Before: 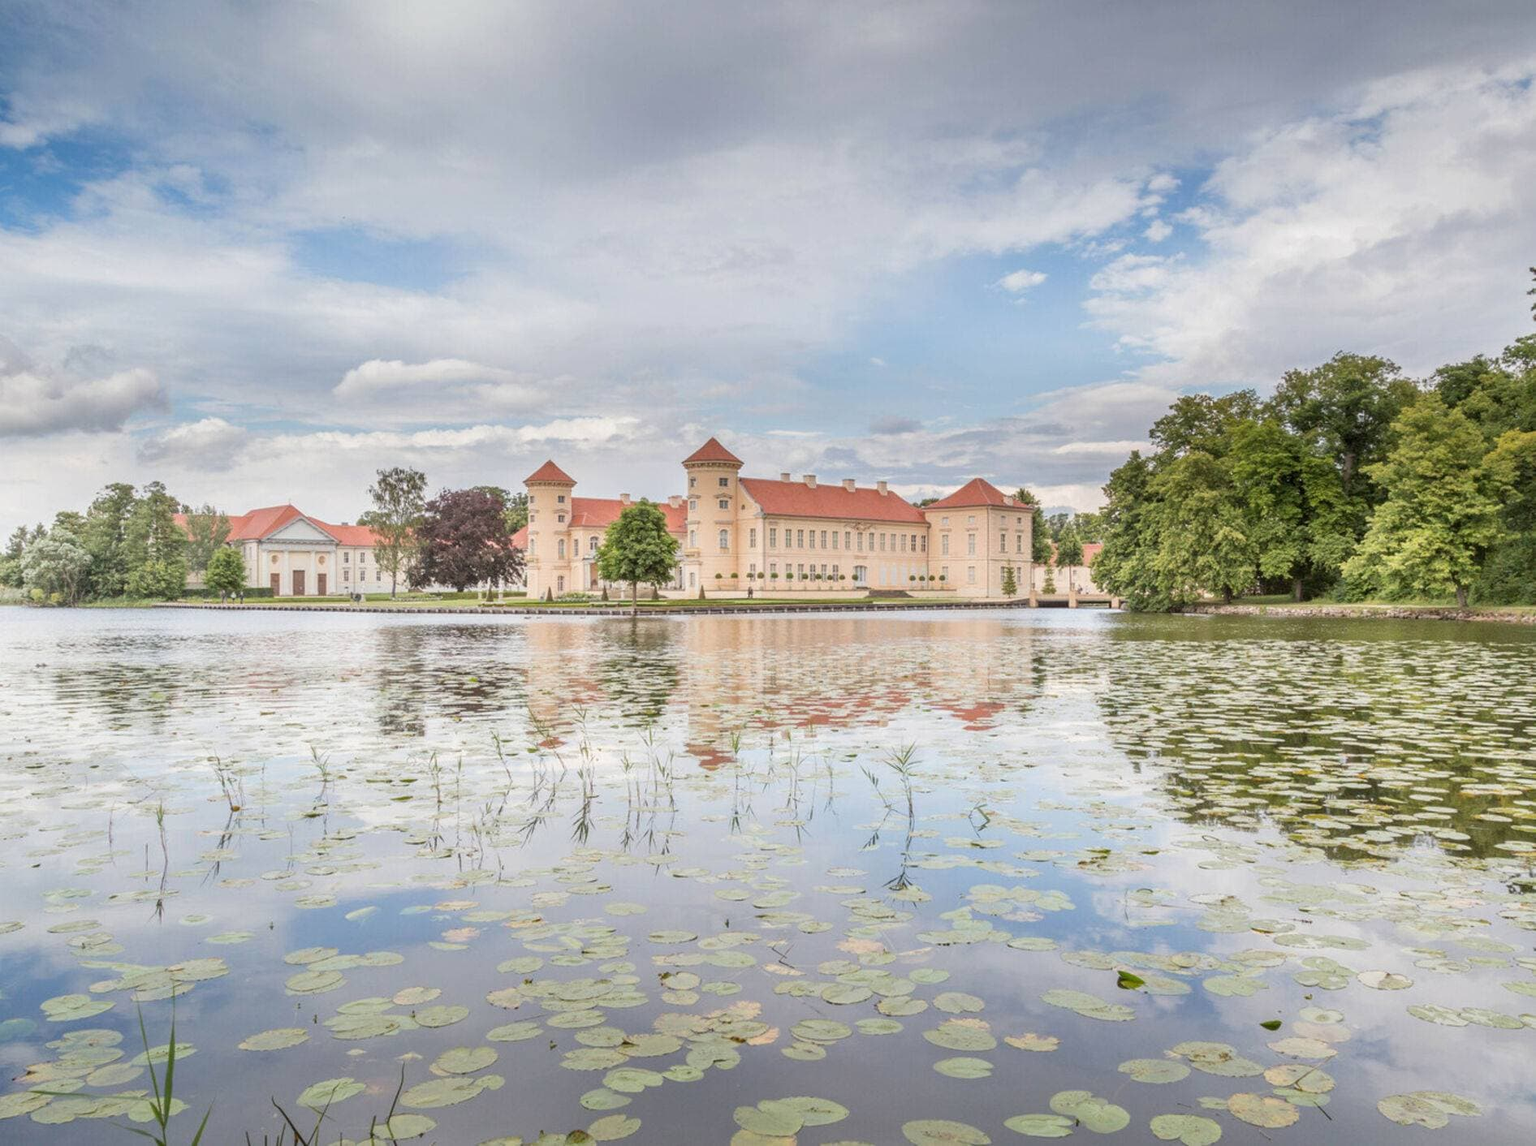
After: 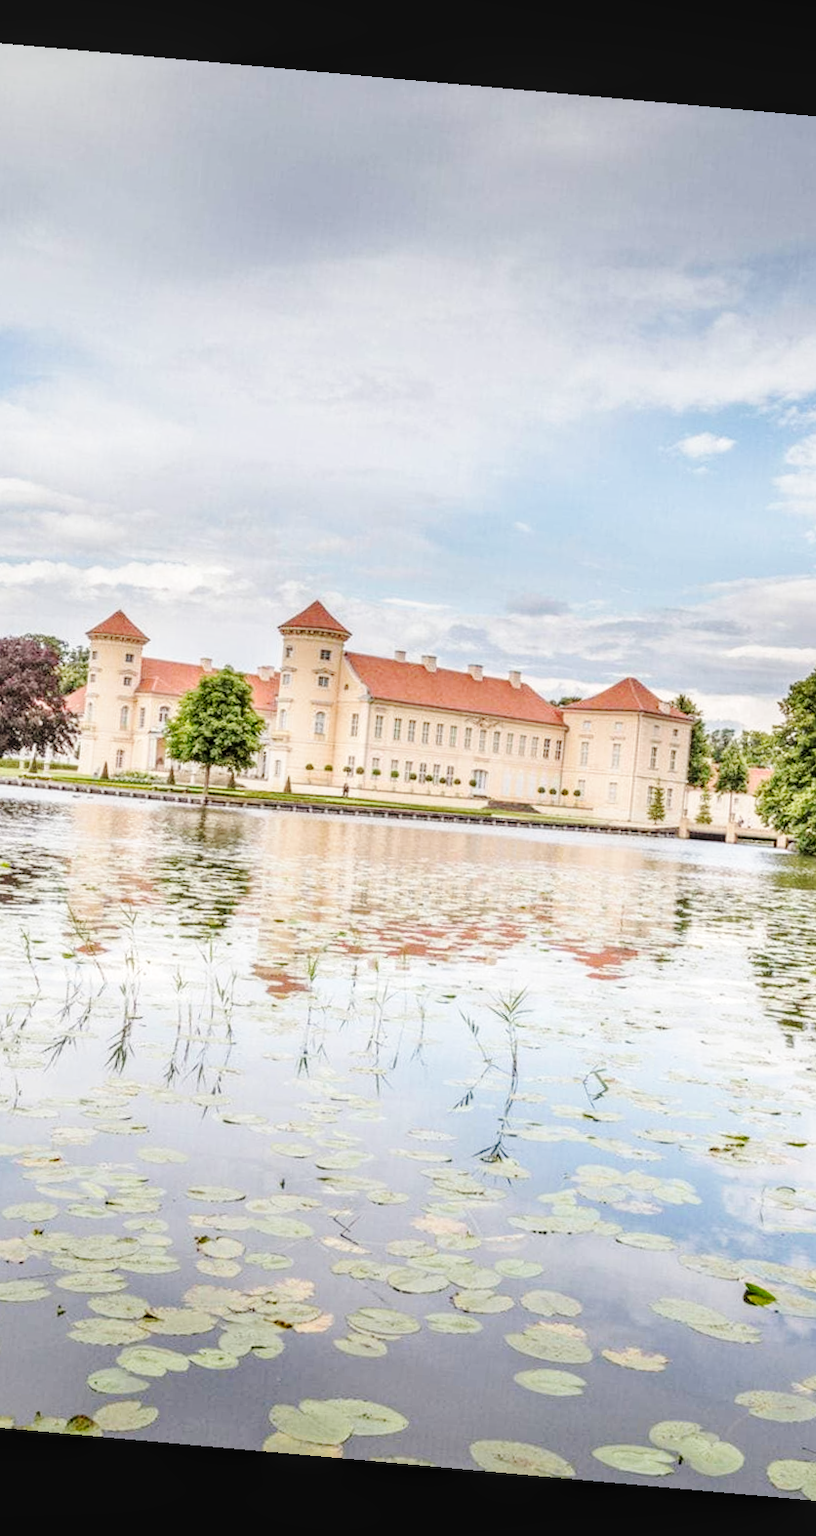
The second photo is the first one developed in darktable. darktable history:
base curve: curves: ch0 [(0, 0) (0.036, 0.025) (0.121, 0.166) (0.206, 0.329) (0.605, 0.79) (1, 1)], preserve colors none
rotate and perspective: rotation 5.12°, automatic cropping off
crop: left 31.229%, right 27.105%
local contrast: on, module defaults
rgb curve: curves: ch0 [(0, 0) (0.136, 0.078) (0.262, 0.245) (0.414, 0.42) (1, 1)], compensate middle gray true, preserve colors basic power
